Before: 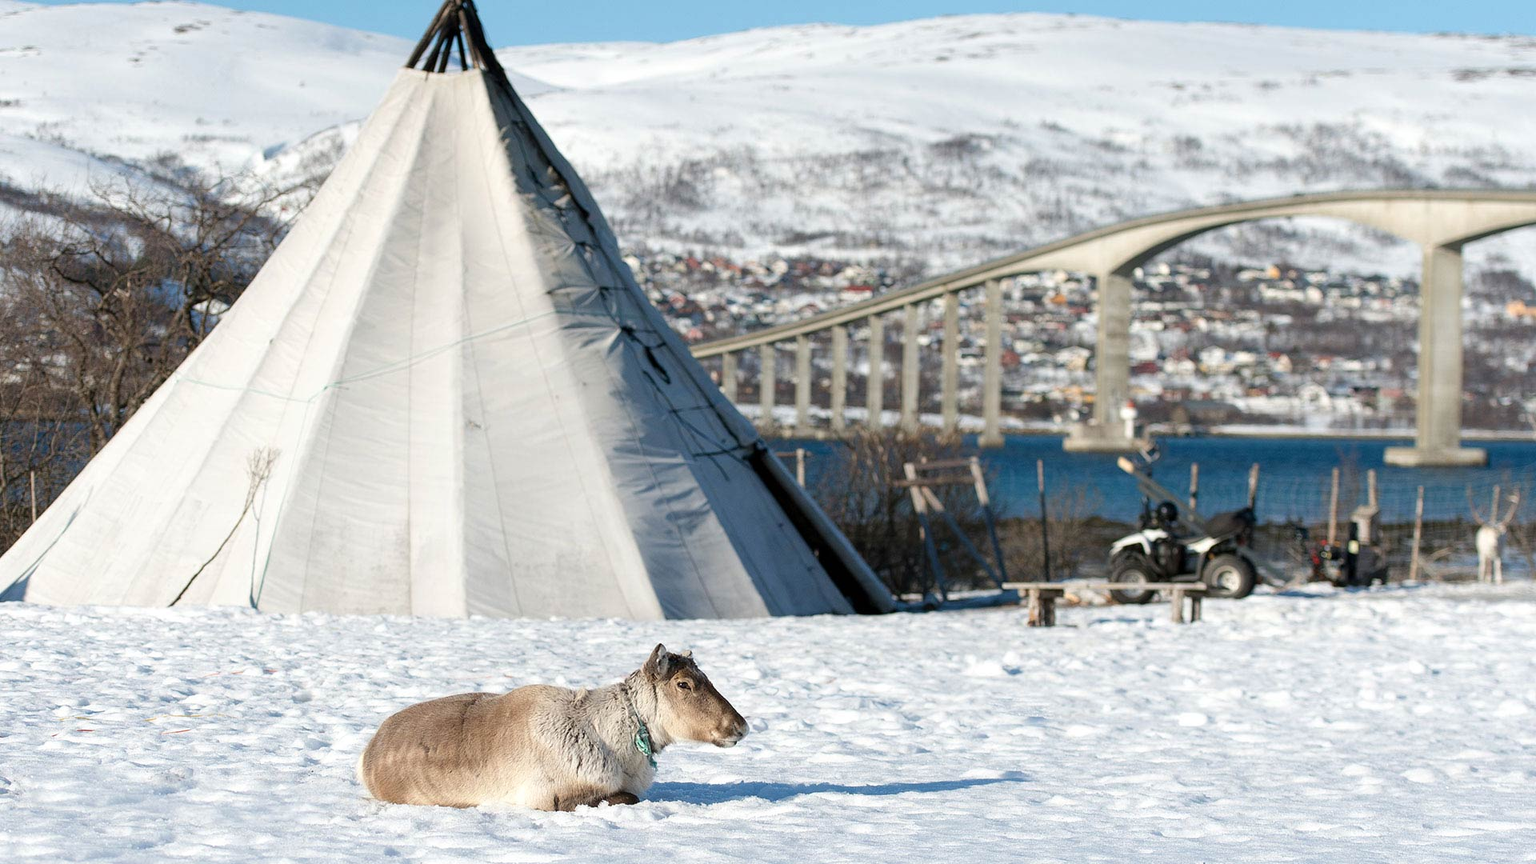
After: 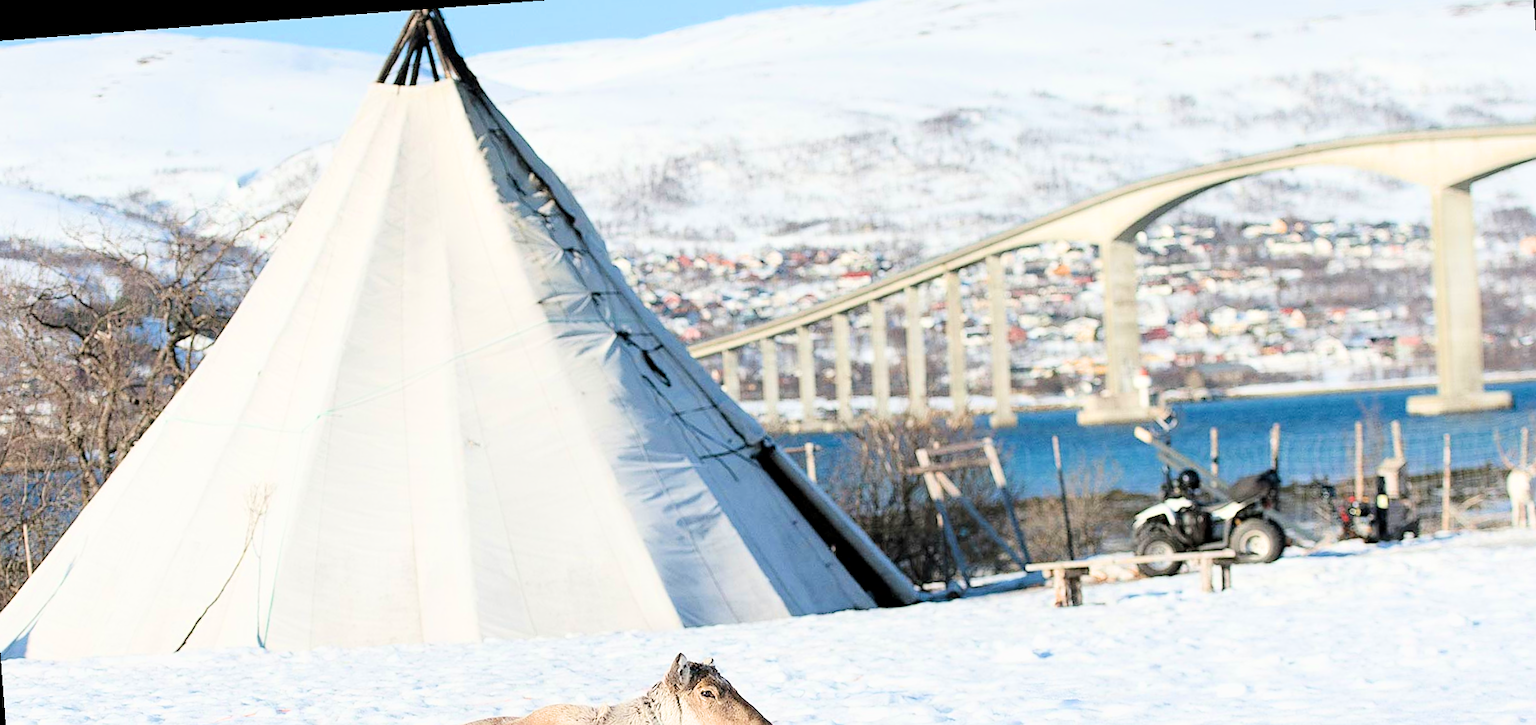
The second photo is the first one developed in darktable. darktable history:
local contrast: mode bilateral grid, contrast 100, coarseness 100, detail 108%, midtone range 0.2
sharpen: radius 1.864, amount 0.398, threshold 1.271
exposure: black level correction 0, exposure 1.75 EV, compensate exposure bias true, compensate highlight preservation false
filmic rgb: black relative exposure -7.48 EV, white relative exposure 4.83 EV, hardness 3.4, color science v6 (2022)
rotate and perspective: rotation -4.25°, automatic cropping off
crop: left 2.737%, top 7.287%, right 3.421%, bottom 20.179%
